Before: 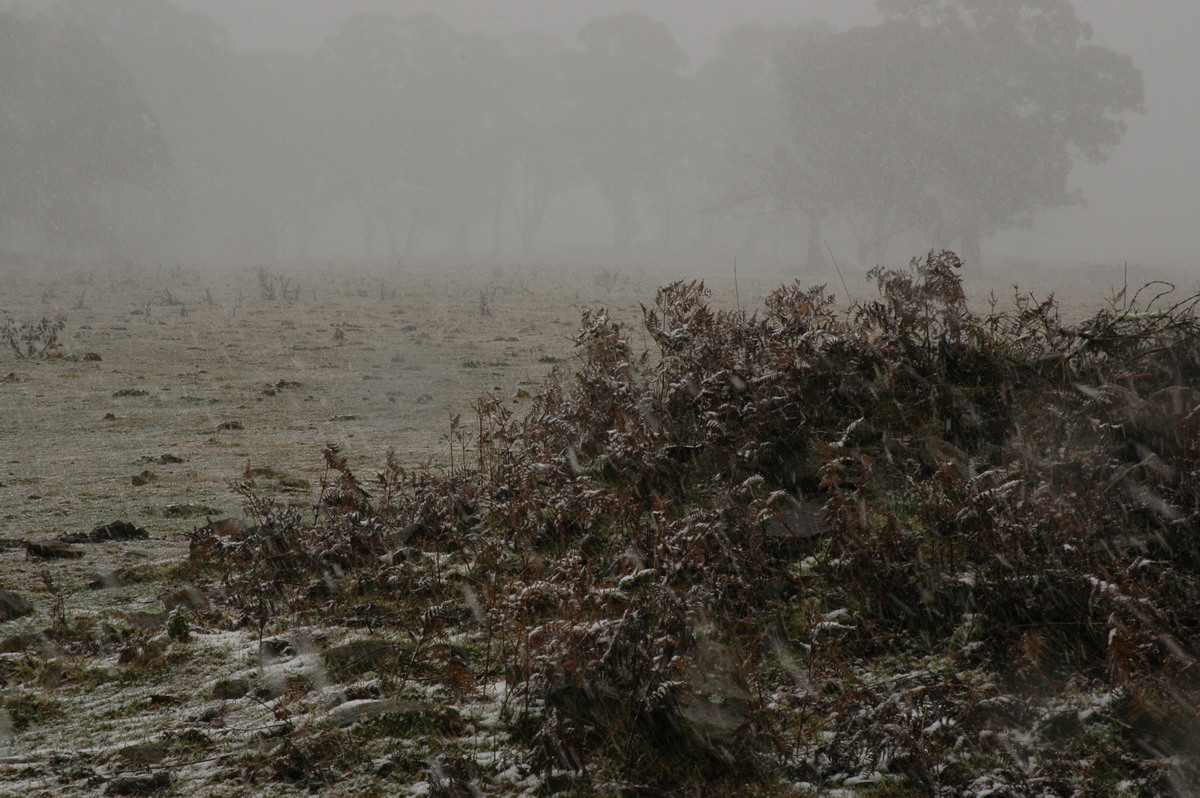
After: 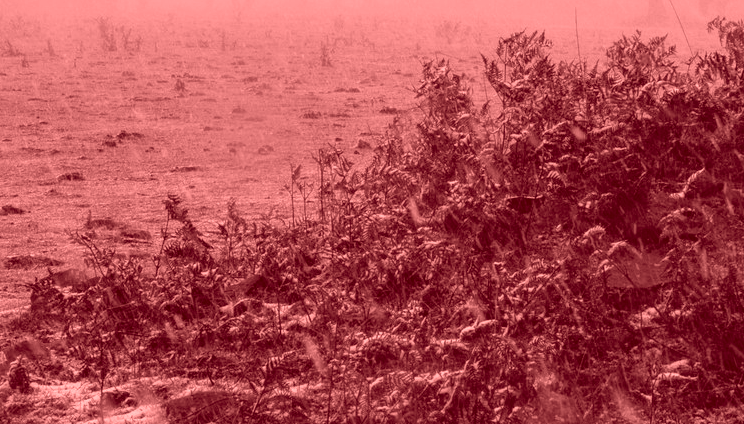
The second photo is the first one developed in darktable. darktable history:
crop: left 13.312%, top 31.28%, right 24.627%, bottom 15.582%
colorize: saturation 60%, source mix 100%
local contrast: detail 130%
